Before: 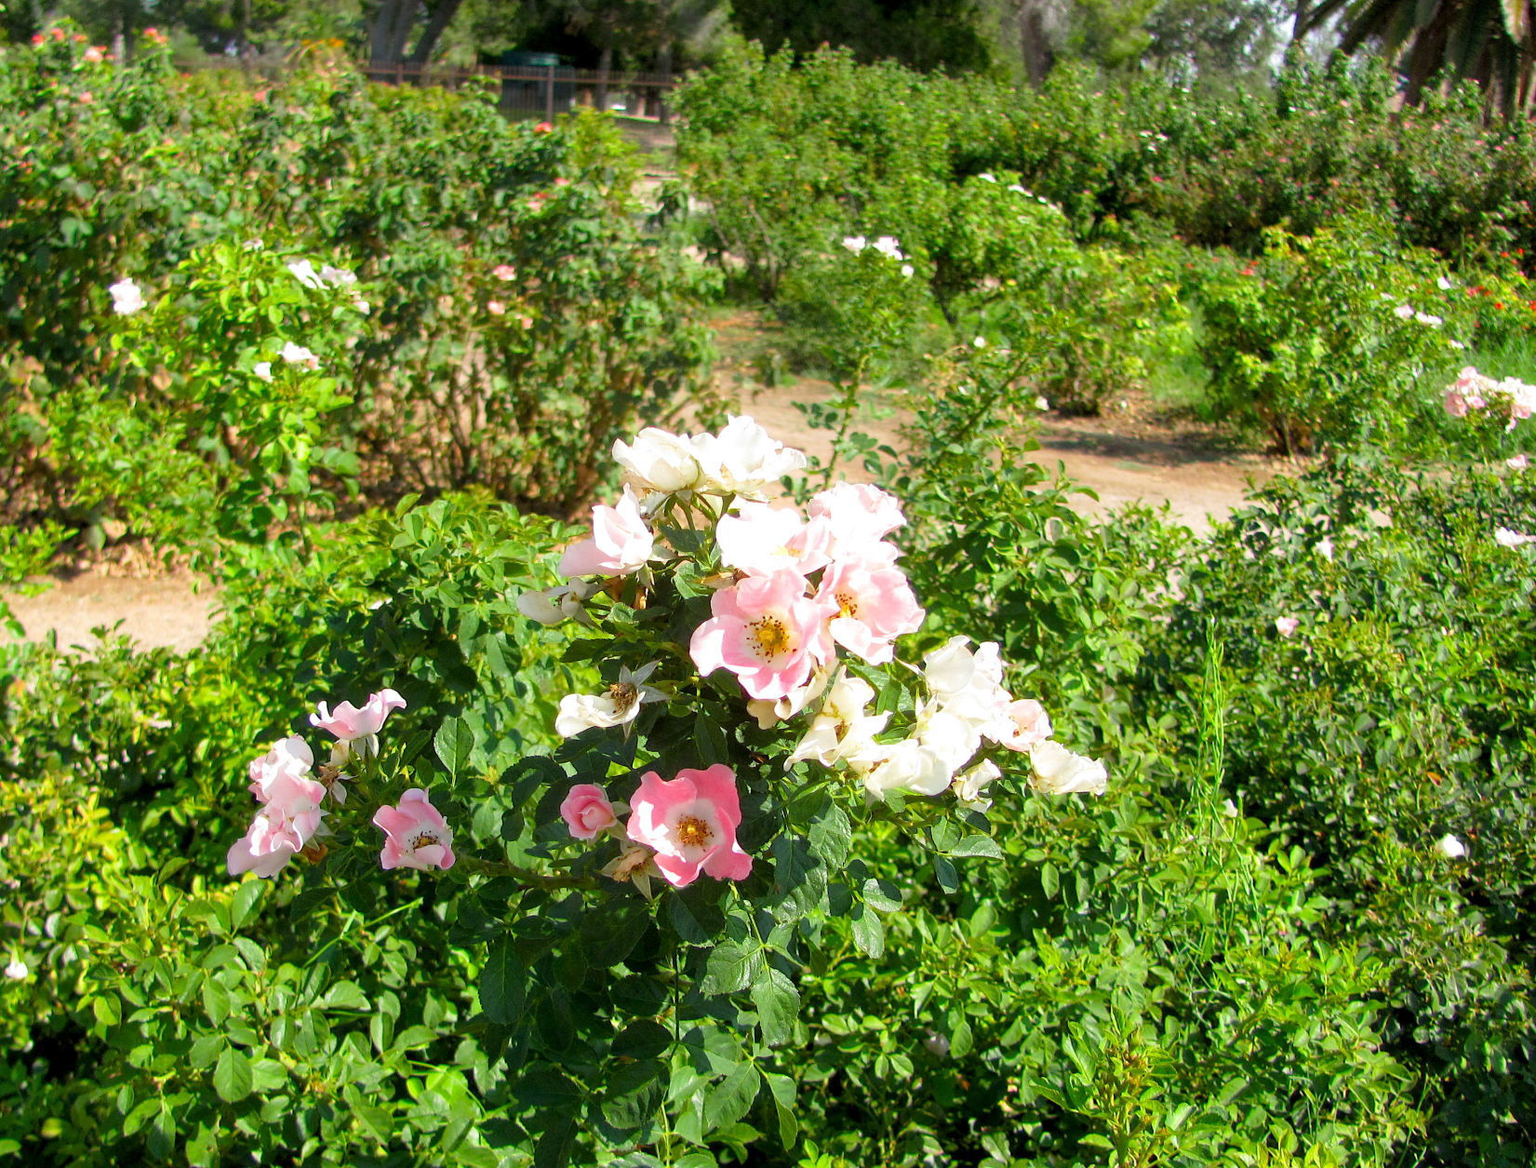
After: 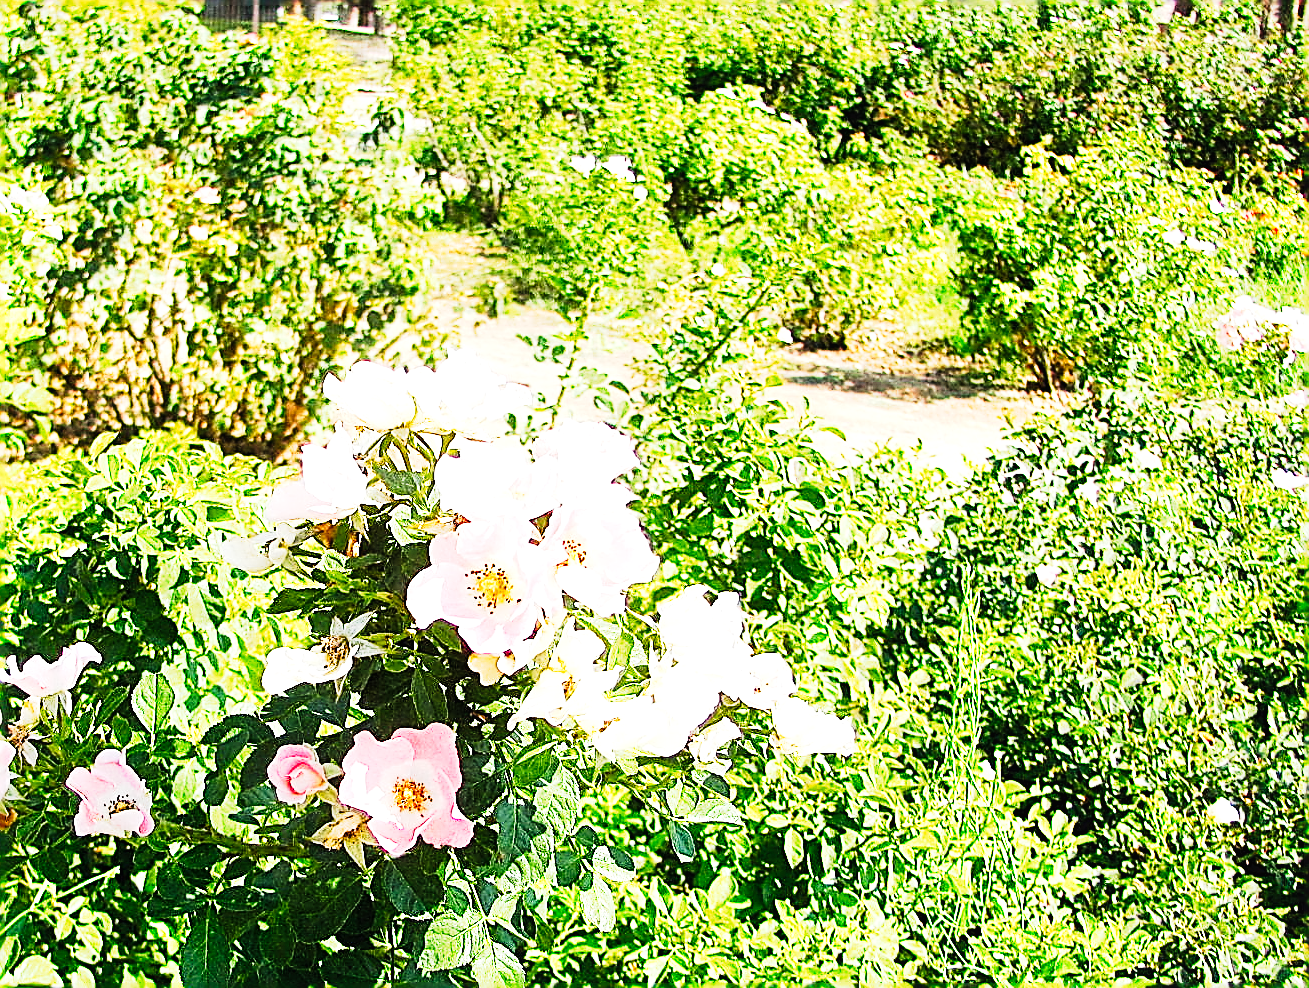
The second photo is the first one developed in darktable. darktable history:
exposure: exposure 1.231 EV, compensate exposure bias true, compensate highlight preservation false
local contrast: mode bilateral grid, contrast 25, coarseness 49, detail 123%, midtone range 0.2
tone curve: curves: ch0 [(0, 0.023) (0.132, 0.075) (0.256, 0.2) (0.463, 0.494) (0.699, 0.816) (0.813, 0.898) (1, 0.943)]; ch1 [(0, 0) (0.32, 0.306) (0.441, 0.41) (0.476, 0.466) (0.498, 0.5) (0.518, 0.519) (0.546, 0.571) (0.604, 0.651) (0.733, 0.817) (1, 1)]; ch2 [(0, 0) (0.312, 0.313) (0.431, 0.425) (0.483, 0.477) (0.503, 0.503) (0.526, 0.507) (0.564, 0.575) (0.614, 0.695) (0.713, 0.767) (0.985, 0.966)], preserve colors none
tone equalizer: -8 EV -0.431 EV, -7 EV -0.4 EV, -6 EV -0.348 EV, -5 EV -0.254 EV, -3 EV 0.24 EV, -2 EV 0.322 EV, -1 EV 0.391 EV, +0 EV 0.396 EV, edges refinement/feathering 500, mask exposure compensation -1.57 EV, preserve details no
contrast equalizer: y [[0.5, 0.488, 0.462, 0.461, 0.491, 0.5], [0.5 ×6], [0.5 ×6], [0 ×6], [0 ×6]]
crop and rotate: left 20.312%, top 7.863%, right 0.398%, bottom 13.366%
sharpen: amount 1.999
